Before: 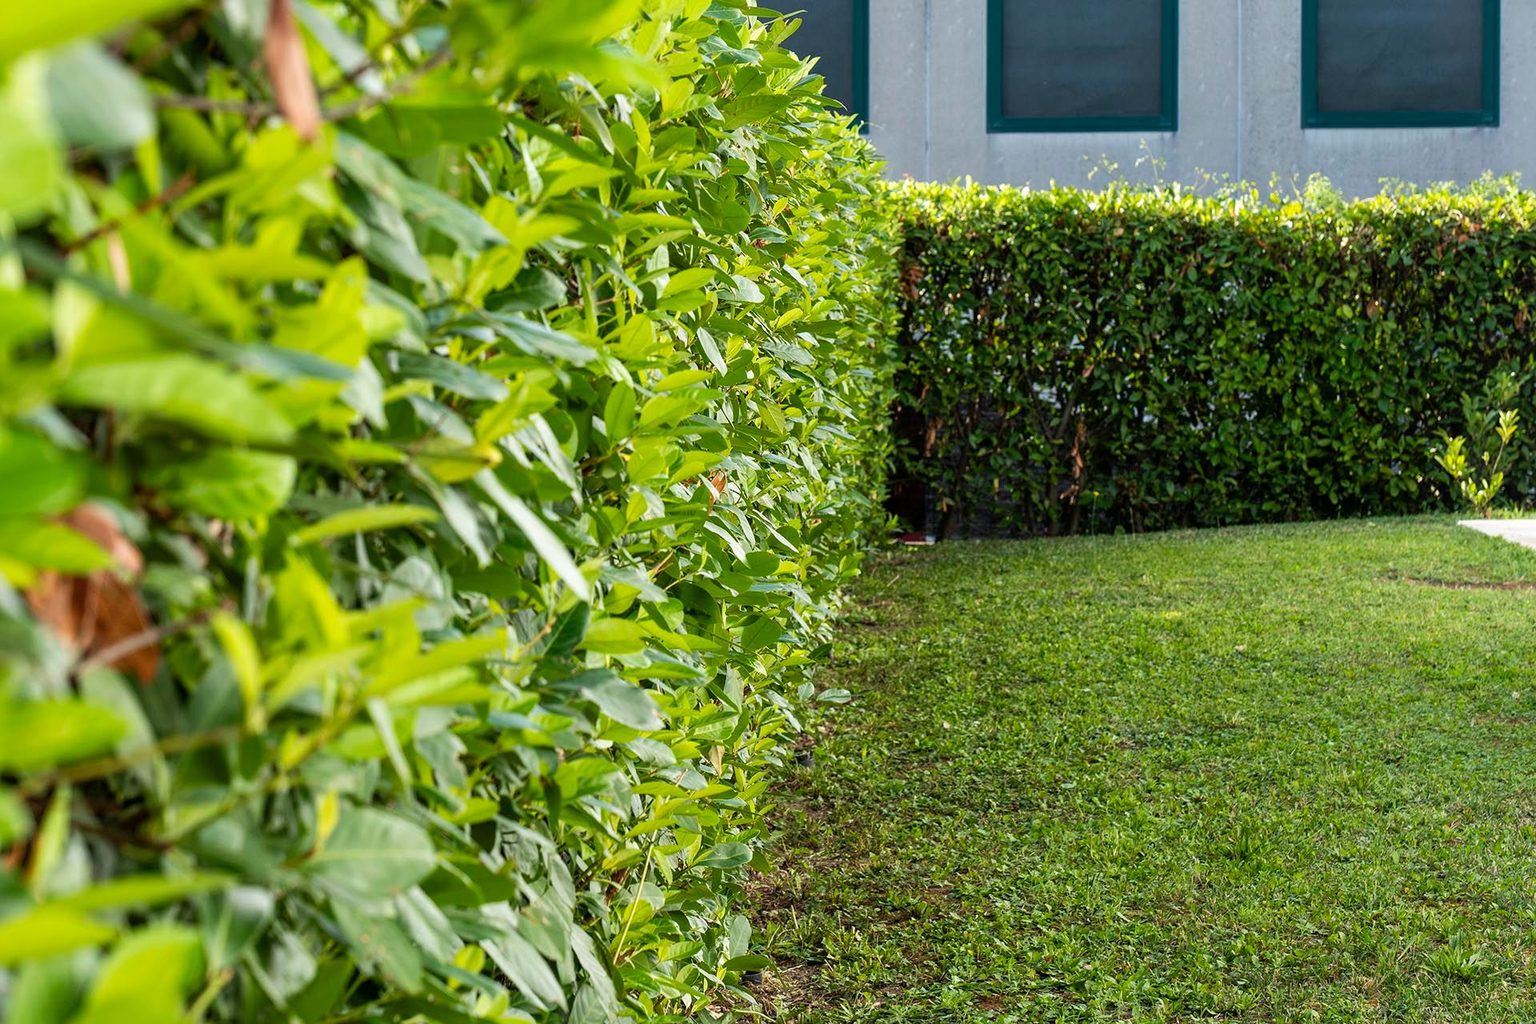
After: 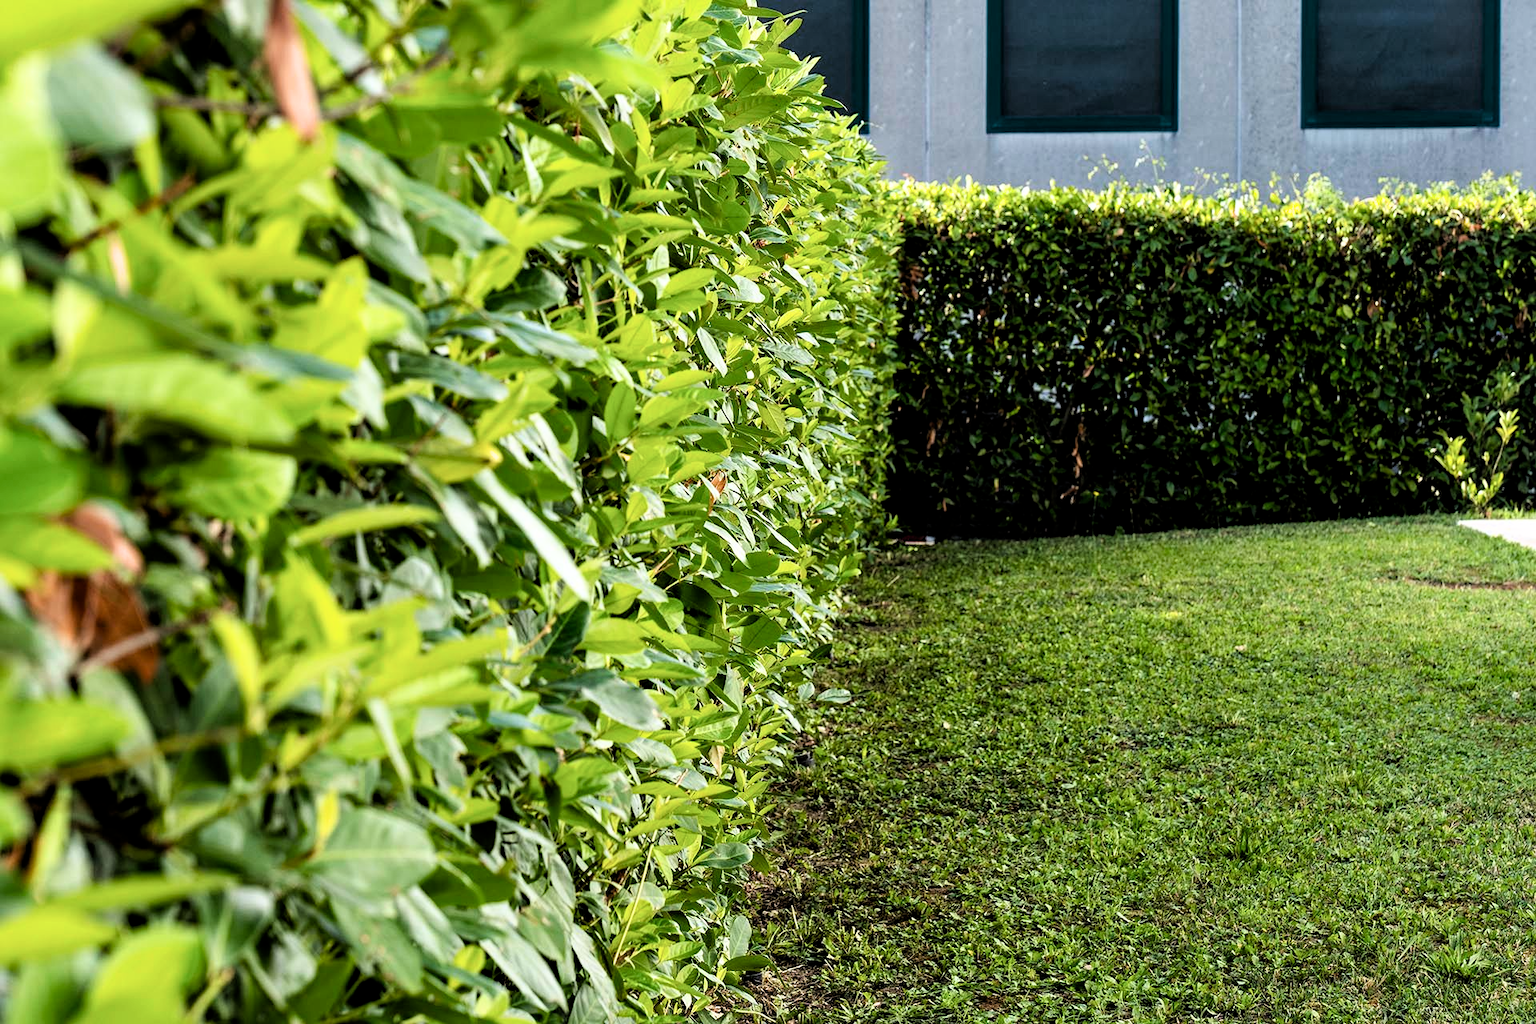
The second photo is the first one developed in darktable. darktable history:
filmic rgb: black relative exposure -5.54 EV, white relative exposure 2.51 EV, target black luminance 0%, hardness 4.53, latitude 66.96%, contrast 1.454, shadows ↔ highlights balance -4.2%
haze removal: adaptive false
